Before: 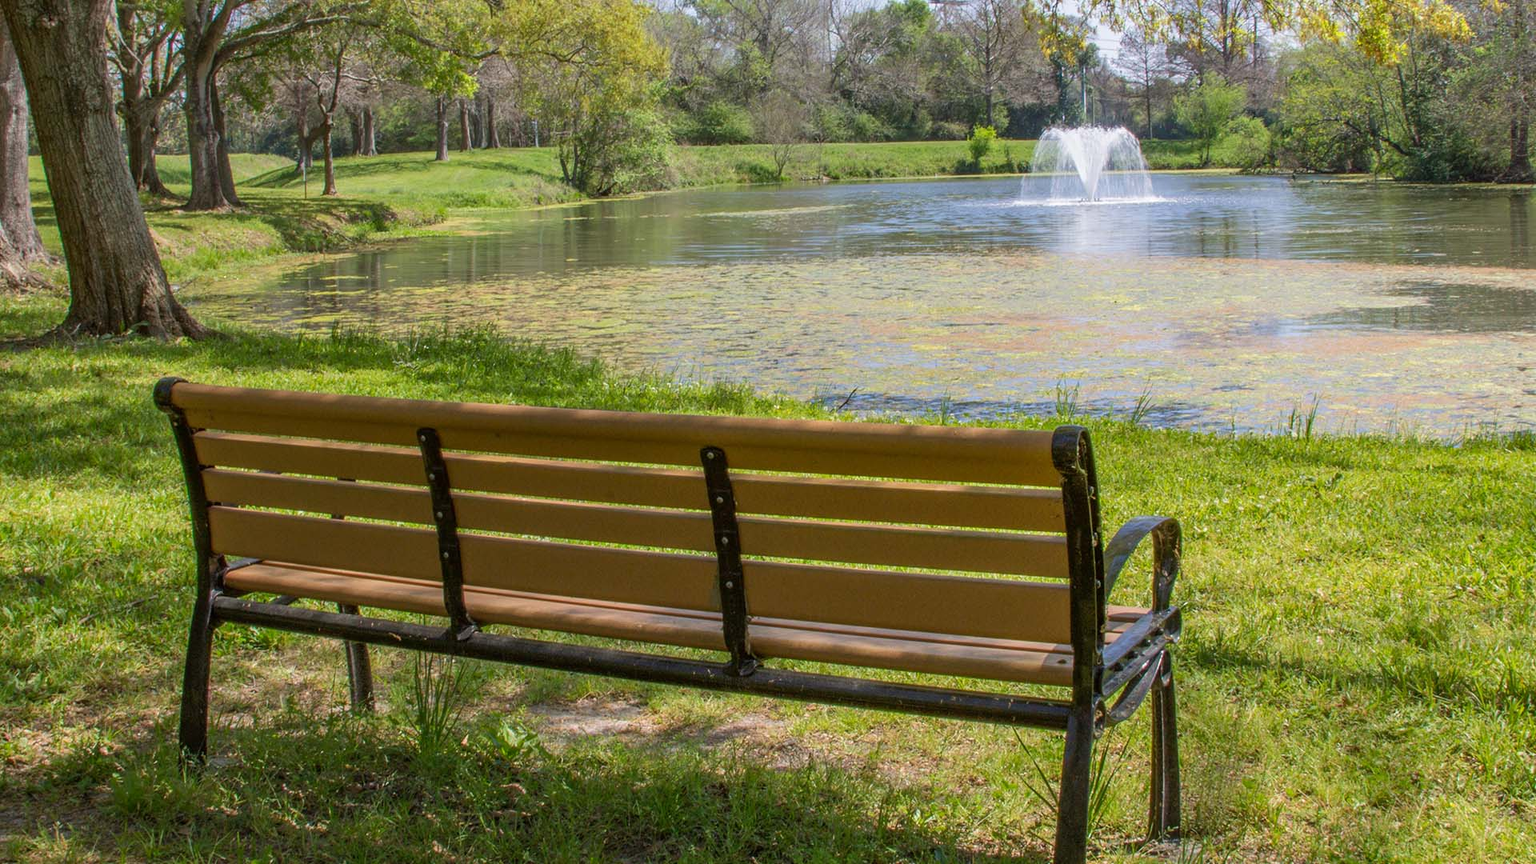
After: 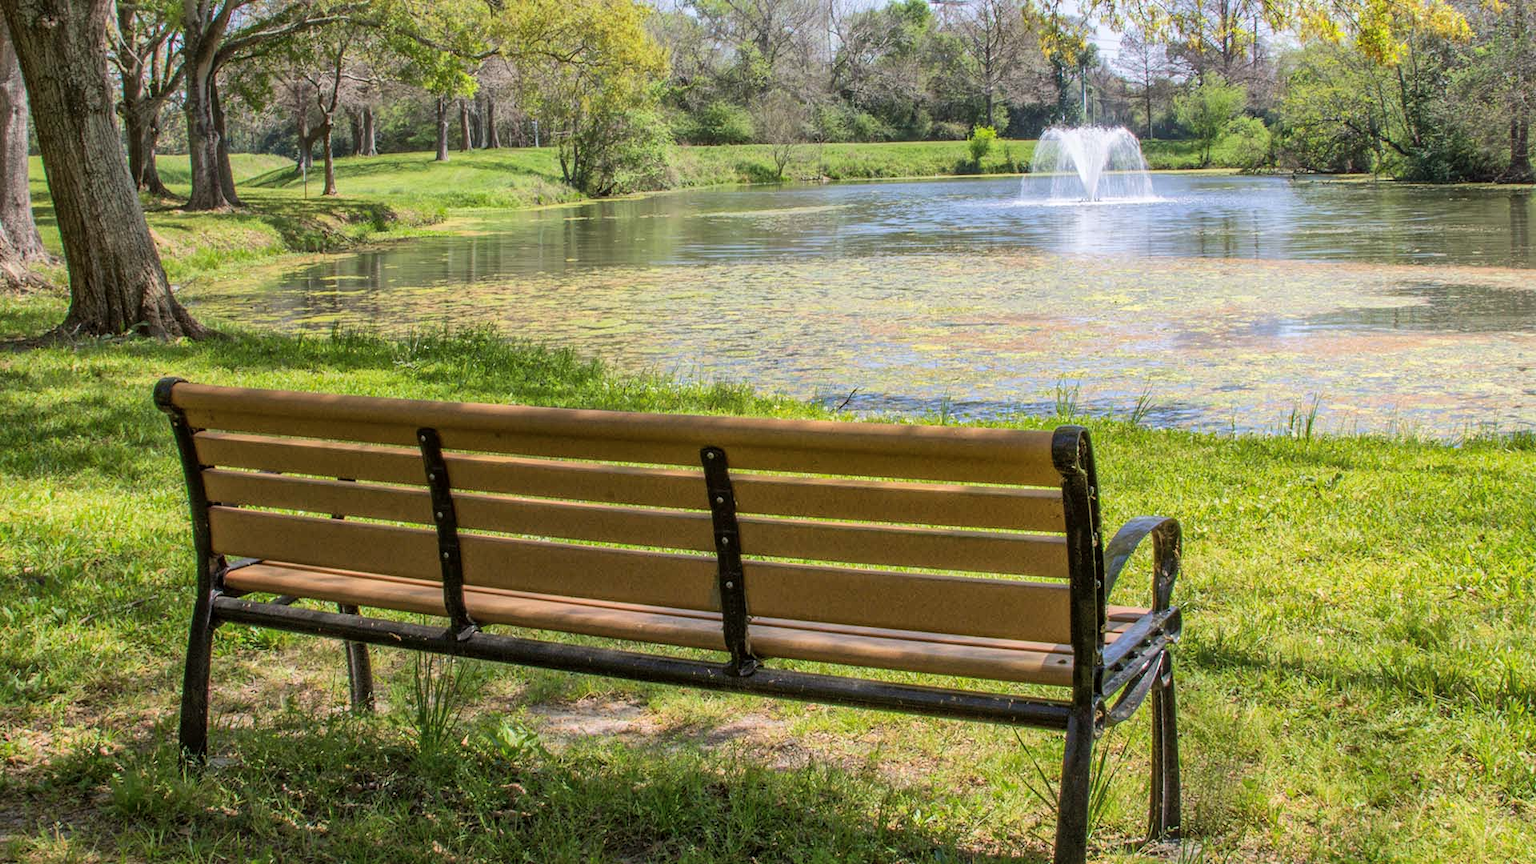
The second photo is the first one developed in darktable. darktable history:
global tonemap: drago (1, 100), detail 1
tone equalizer: -8 EV -0.417 EV, -7 EV -0.389 EV, -6 EV -0.333 EV, -5 EV -0.222 EV, -3 EV 0.222 EV, -2 EV 0.333 EV, -1 EV 0.389 EV, +0 EV 0.417 EV, edges refinement/feathering 500, mask exposure compensation -1.57 EV, preserve details no
